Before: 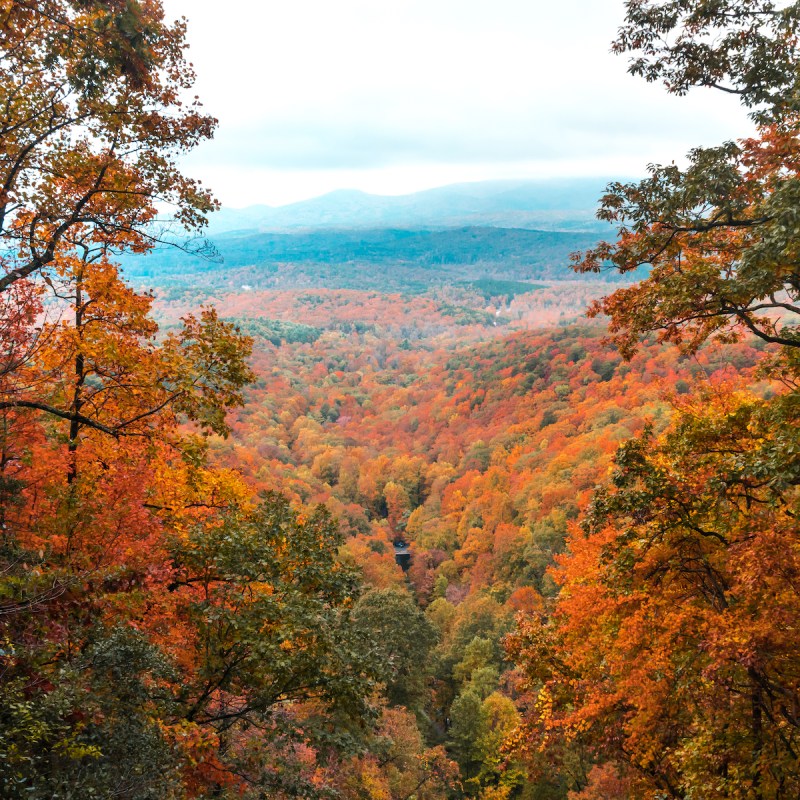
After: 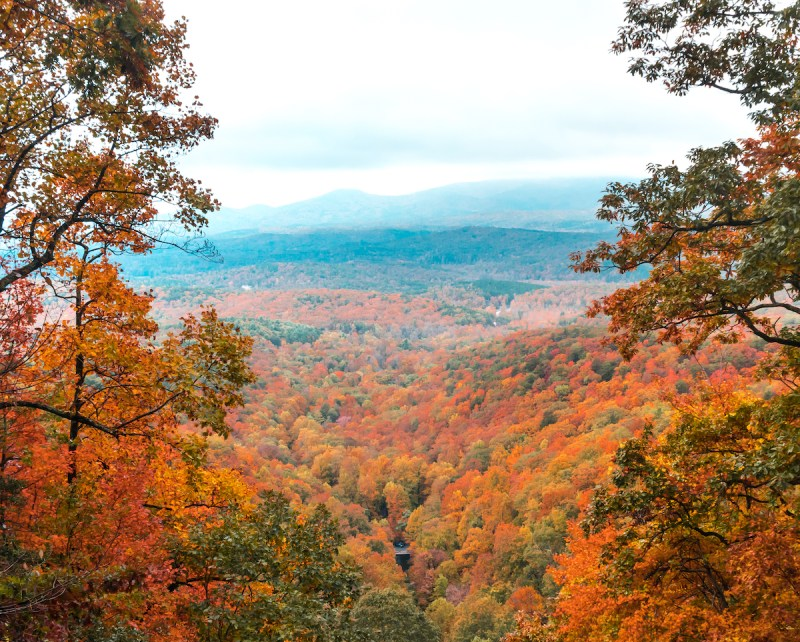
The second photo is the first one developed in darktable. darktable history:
crop: bottom 19.644%
shadows and highlights: radius 331.84, shadows 53.55, highlights -100, compress 94.63%, highlights color adjustment 73.23%, soften with gaussian
